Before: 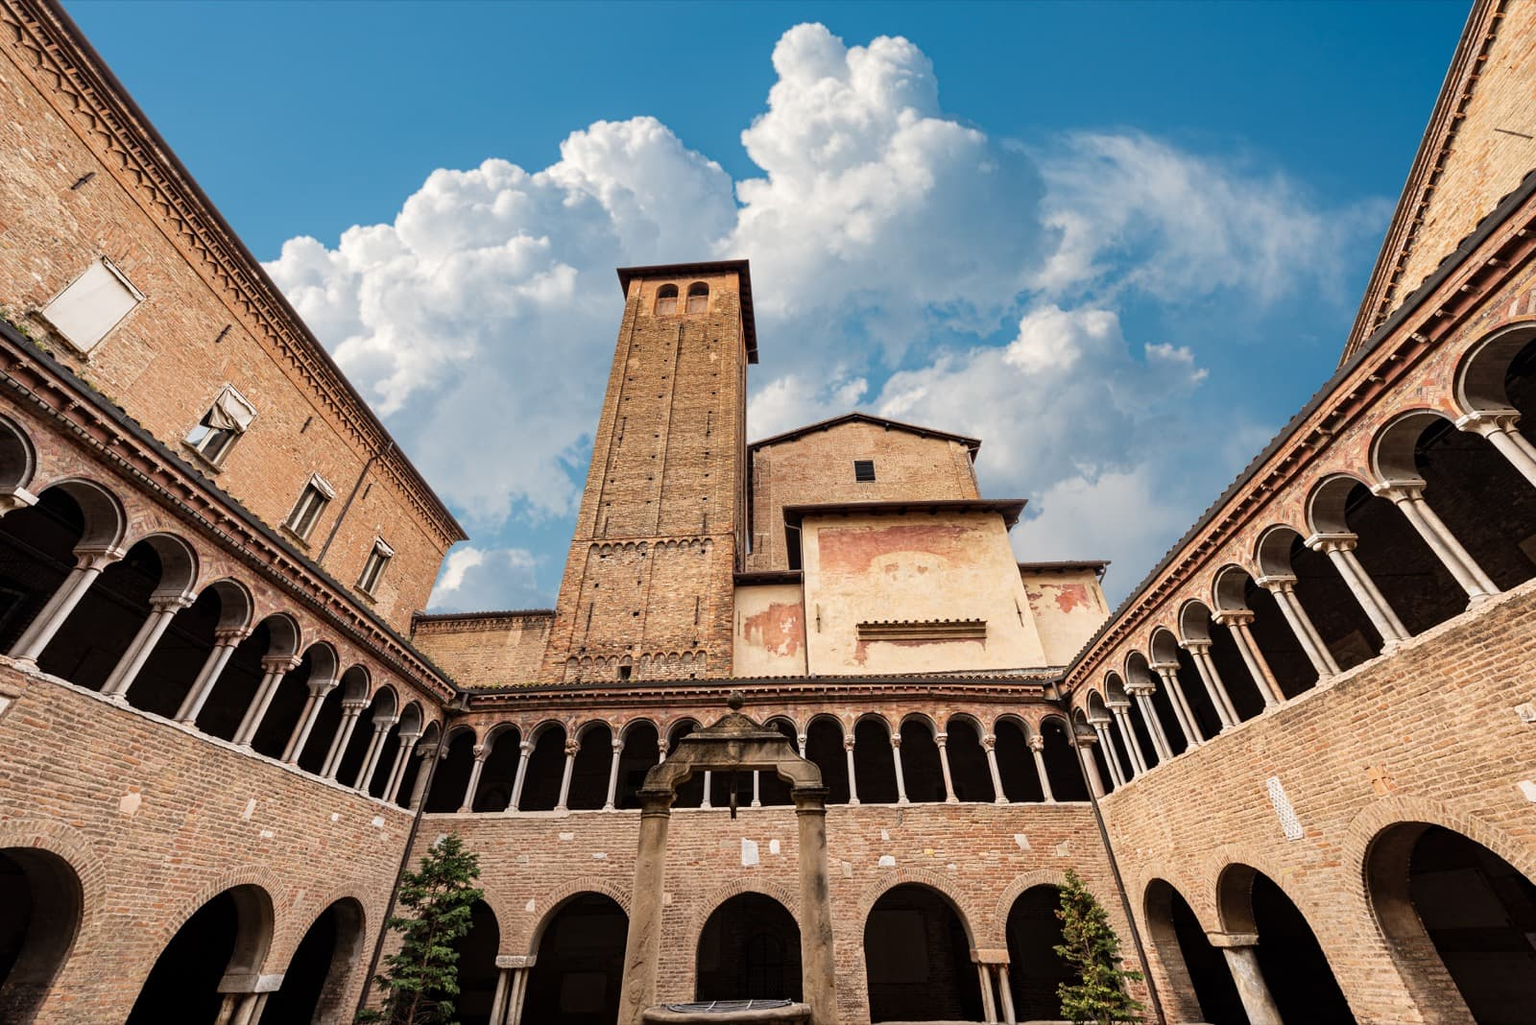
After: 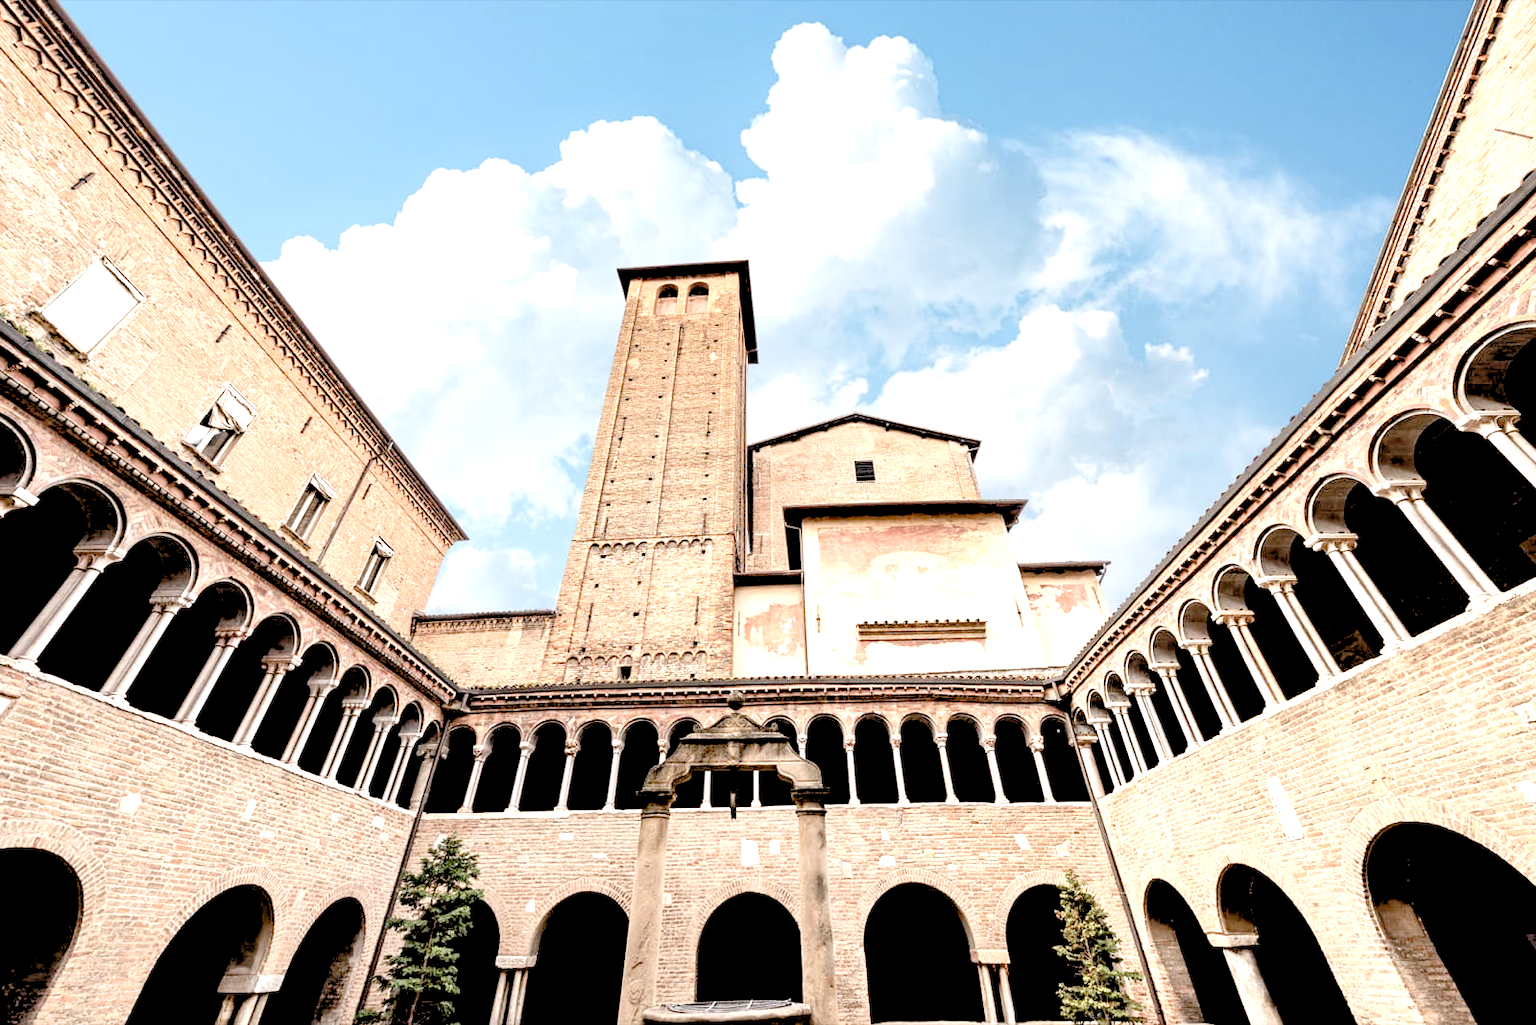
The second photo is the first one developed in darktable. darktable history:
levels: levels [0.072, 0.414, 0.976]
contrast brightness saturation: contrast -0.02, brightness -0.01, saturation 0.03
color zones: curves: ch1 [(0, 0.292) (0.001, 0.292) (0.2, 0.264) (0.4, 0.248) (0.6, 0.248) (0.8, 0.264) (0.999, 0.292) (1, 0.292)]
exposure: black level correction 0.011, exposure 1.088 EV, compensate exposure bias true, compensate highlight preservation false
